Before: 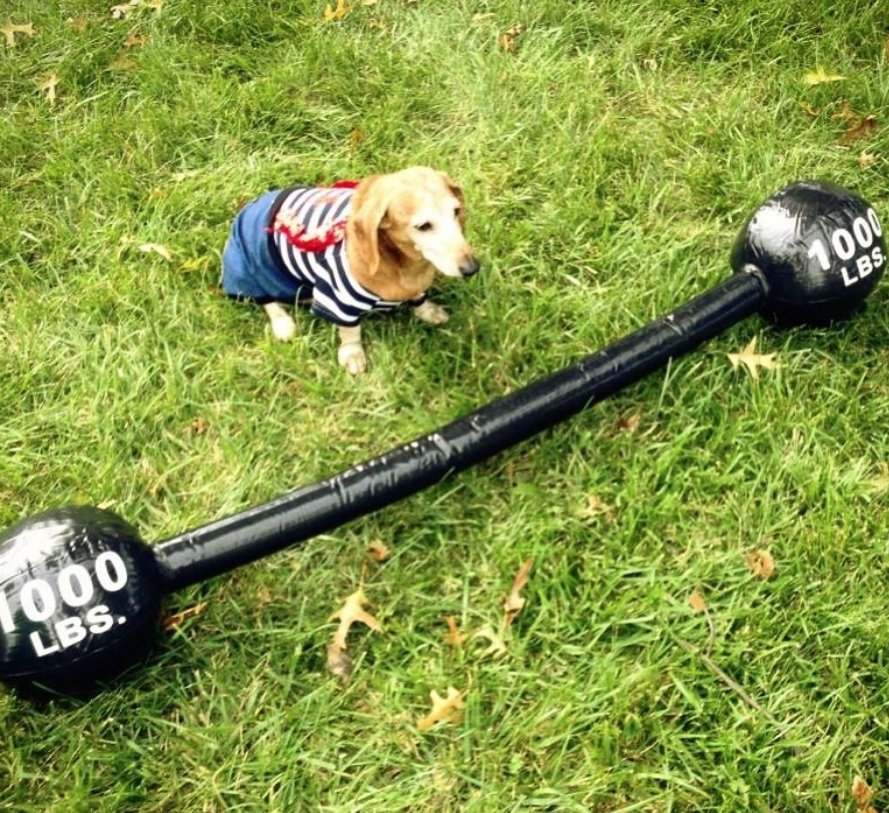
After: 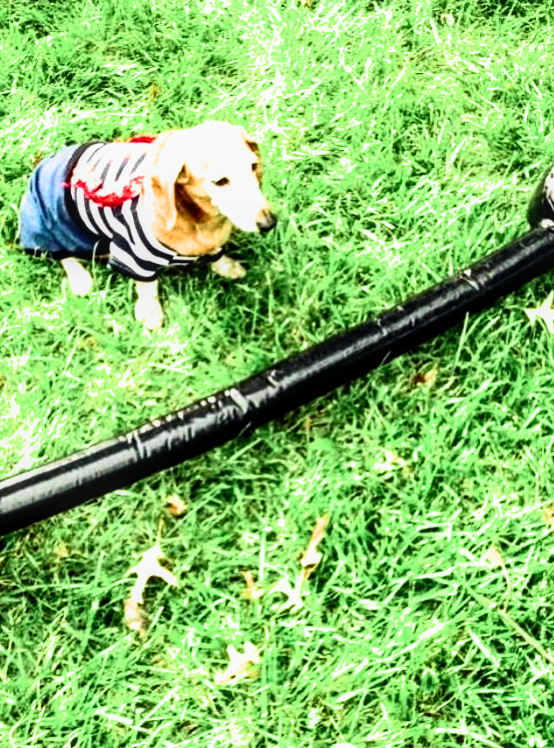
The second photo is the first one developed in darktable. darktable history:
color zones: curves: ch2 [(0, 0.5) (0.143, 0.517) (0.286, 0.571) (0.429, 0.522) (0.571, 0.5) (0.714, 0.5) (0.857, 0.5) (1, 0.5)]
exposure: black level correction 0.002, exposure 0.15 EV, compensate highlight preservation false
crop and rotate: left 22.918%, top 5.629%, right 14.711%, bottom 2.247%
tone curve: curves: ch0 [(0, 0) (0.131, 0.116) (0.316, 0.345) (0.501, 0.584) (0.629, 0.732) (0.812, 0.888) (1, 0.974)]; ch1 [(0, 0) (0.366, 0.367) (0.475, 0.462) (0.494, 0.496) (0.504, 0.499) (0.553, 0.584) (1, 1)]; ch2 [(0, 0) (0.333, 0.346) (0.375, 0.375) (0.424, 0.43) (0.476, 0.492) (0.502, 0.502) (0.533, 0.556) (0.566, 0.599) (0.614, 0.653) (1, 1)], color space Lab, independent channels, preserve colors none
filmic rgb: black relative exposure -9.08 EV, white relative exposure 2.3 EV, hardness 7.49
tone equalizer: -8 EV -0.417 EV, -7 EV -0.389 EV, -6 EV -0.333 EV, -5 EV -0.222 EV, -3 EV 0.222 EV, -2 EV 0.333 EV, -1 EV 0.389 EV, +0 EV 0.417 EV, edges refinement/feathering 500, mask exposure compensation -1.57 EV, preserve details no
shadows and highlights: shadows 37.27, highlights -28.18, soften with gaussian
local contrast: detail 130%
